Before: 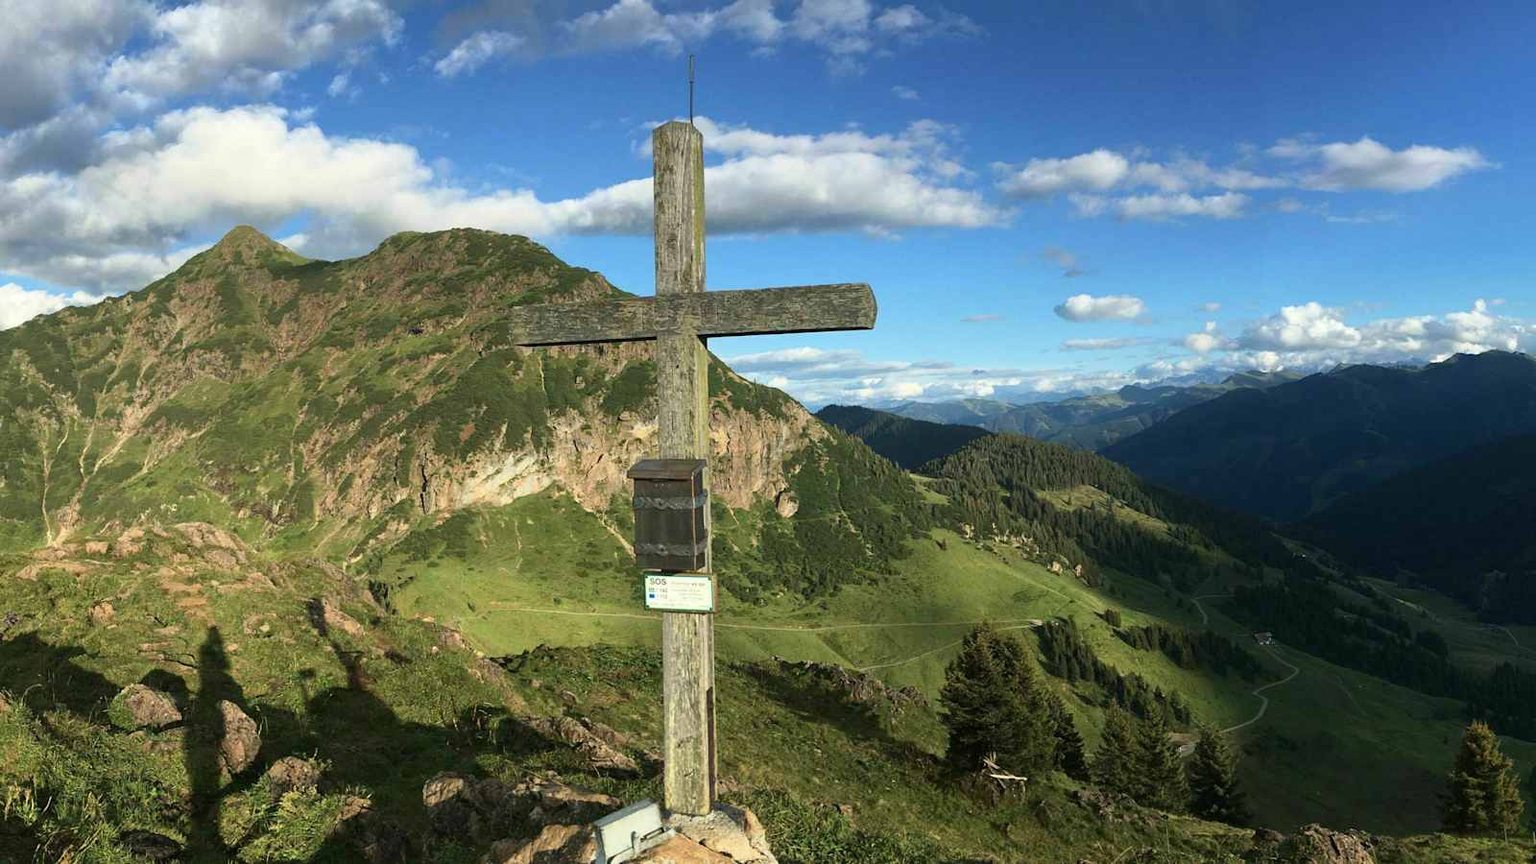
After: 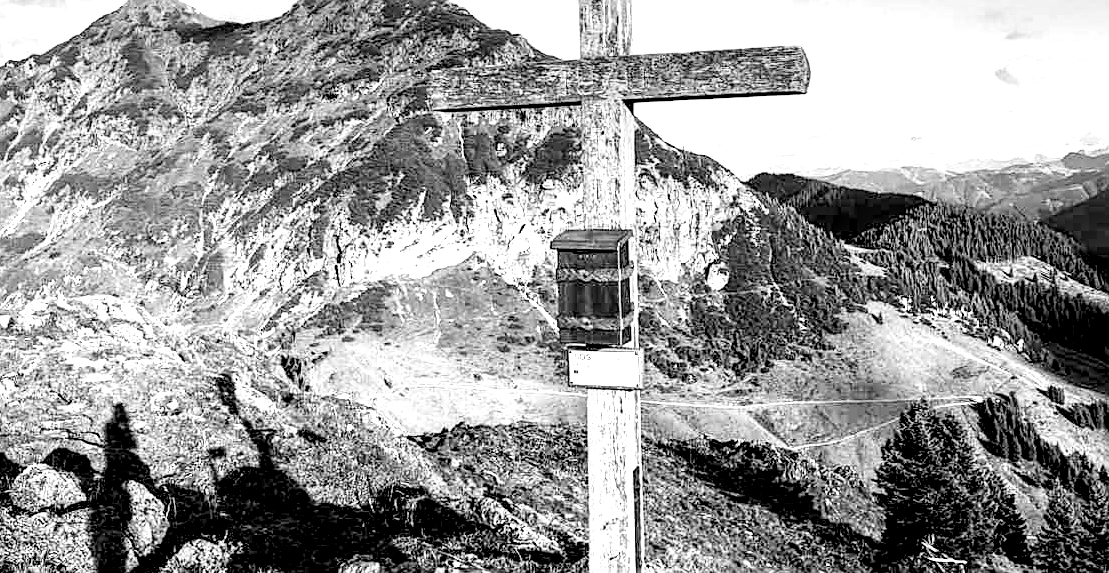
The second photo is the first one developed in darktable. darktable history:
white balance: red 0.988, blue 1.017
exposure: black level correction 0.005, exposure 2.084 EV, compensate highlight preservation false
sharpen: on, module defaults
color calibration: output gray [0.267, 0.423, 0.267, 0], illuminant same as pipeline (D50), adaptation none (bypass)
contrast brightness saturation: contrast 0.06, brightness -0.01, saturation -0.23
crop: left 6.488%, top 27.668%, right 24.183%, bottom 8.656%
local contrast: shadows 185%, detail 225%
filmic rgb: black relative exposure -7.65 EV, white relative exposure 4.56 EV, hardness 3.61
